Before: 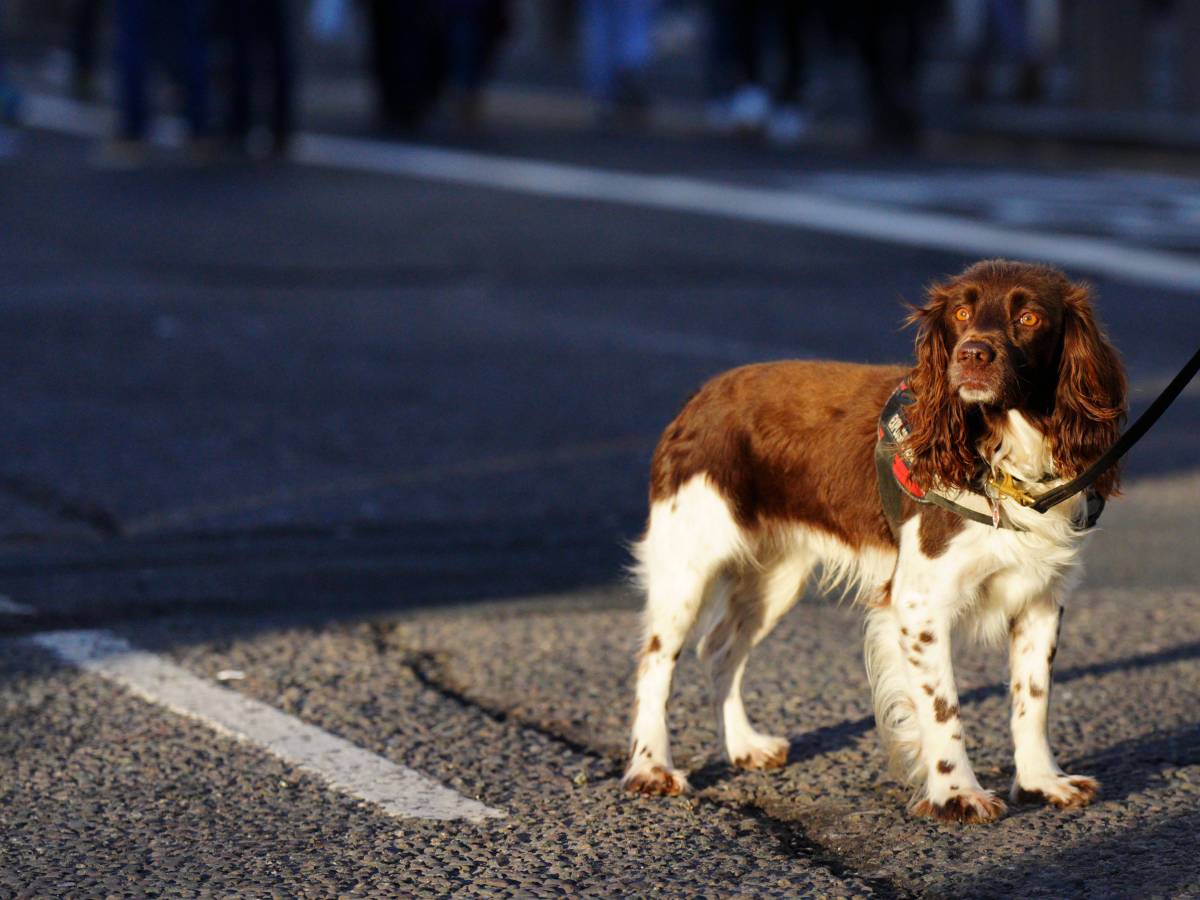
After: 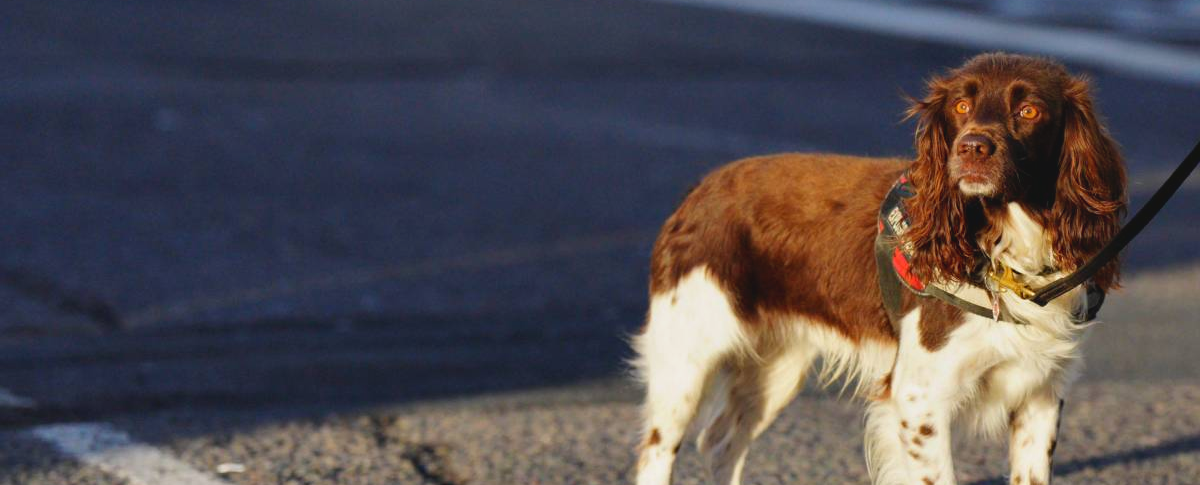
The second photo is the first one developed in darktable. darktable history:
contrast brightness saturation: contrast -0.111
crop and rotate: top 23.1%, bottom 22.994%
contrast equalizer: y [[0.6 ×6], [0.55 ×6], [0 ×6], [0 ×6], [0 ×6]], mix 0.139
